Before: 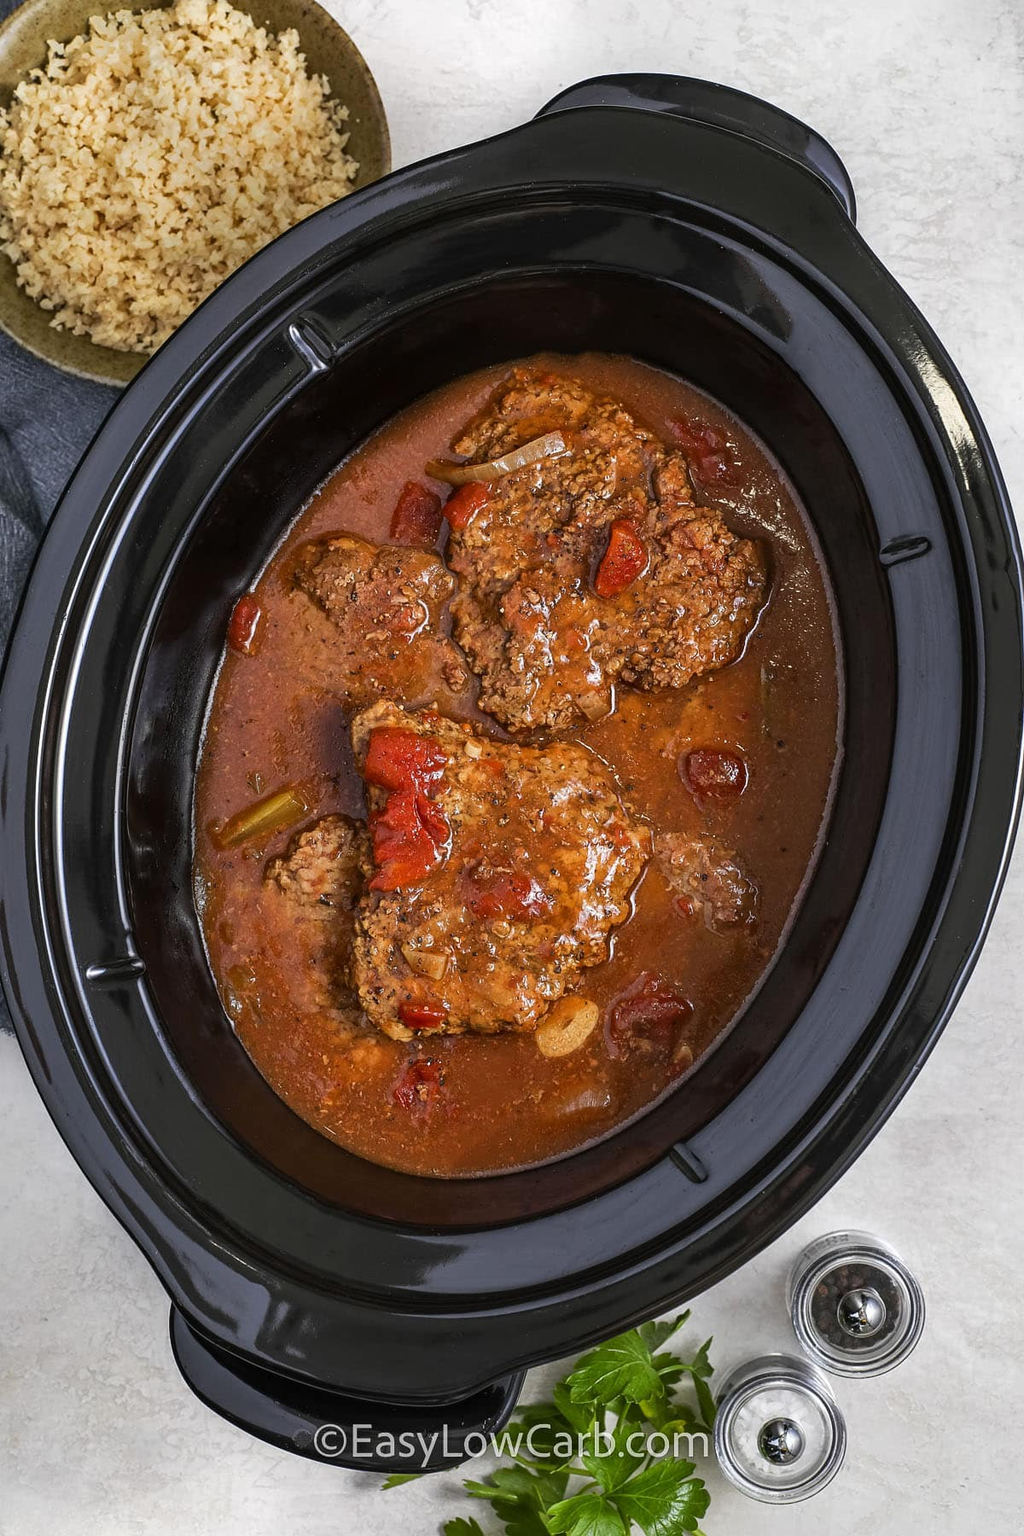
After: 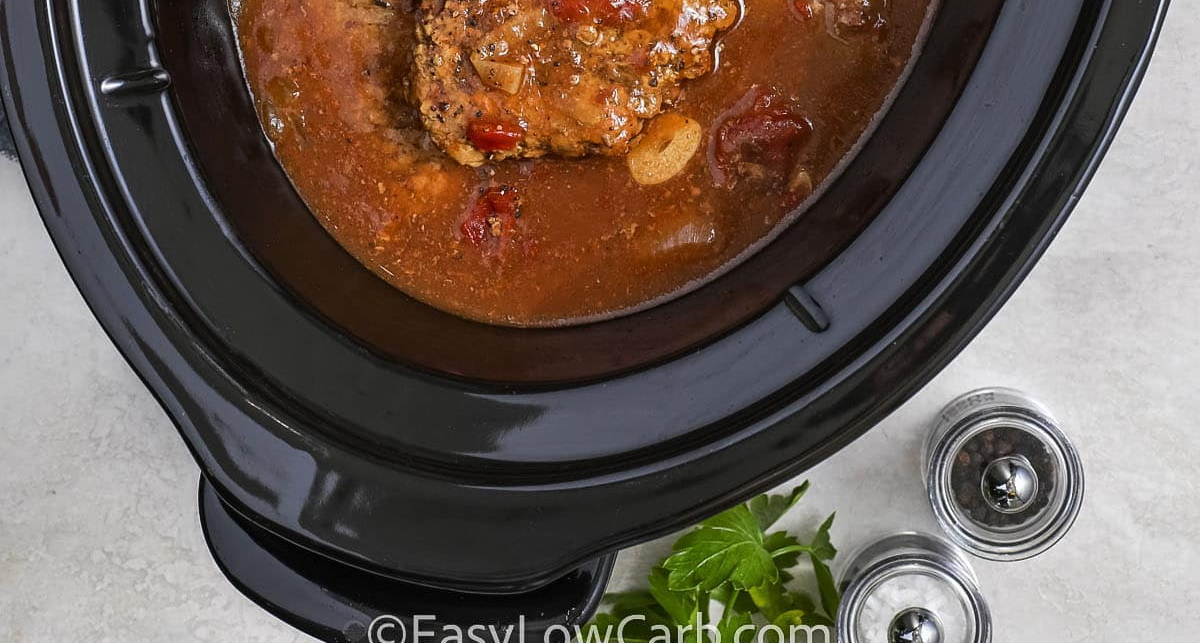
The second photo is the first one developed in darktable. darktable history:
crop and rotate: top 58.569%, bottom 5.698%
